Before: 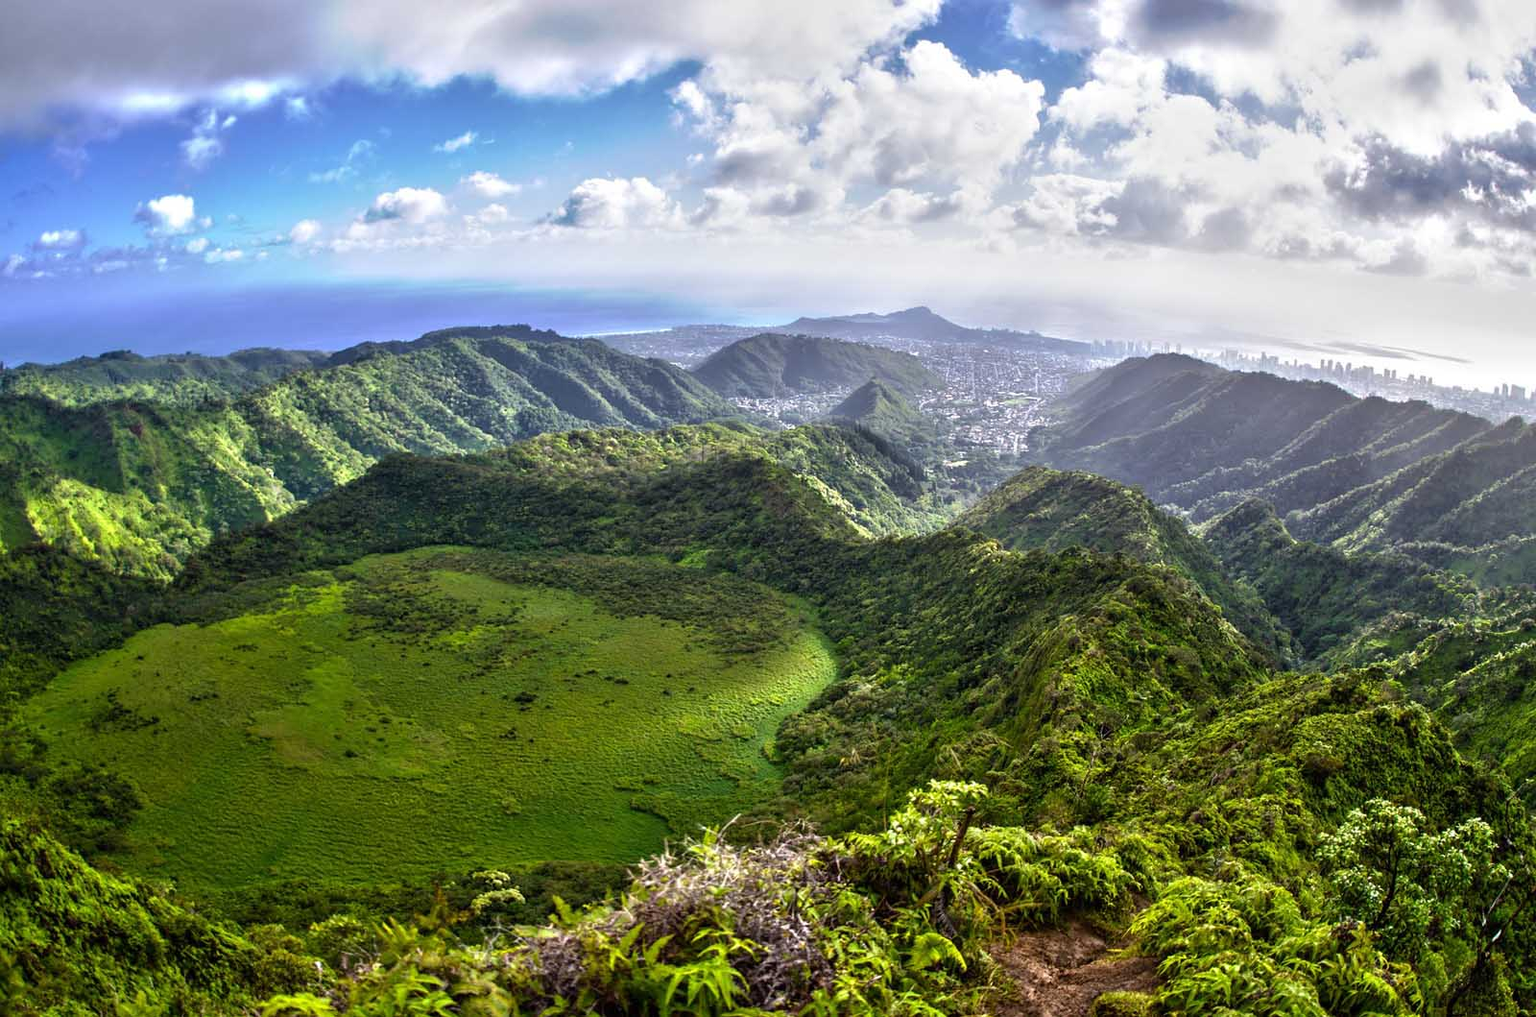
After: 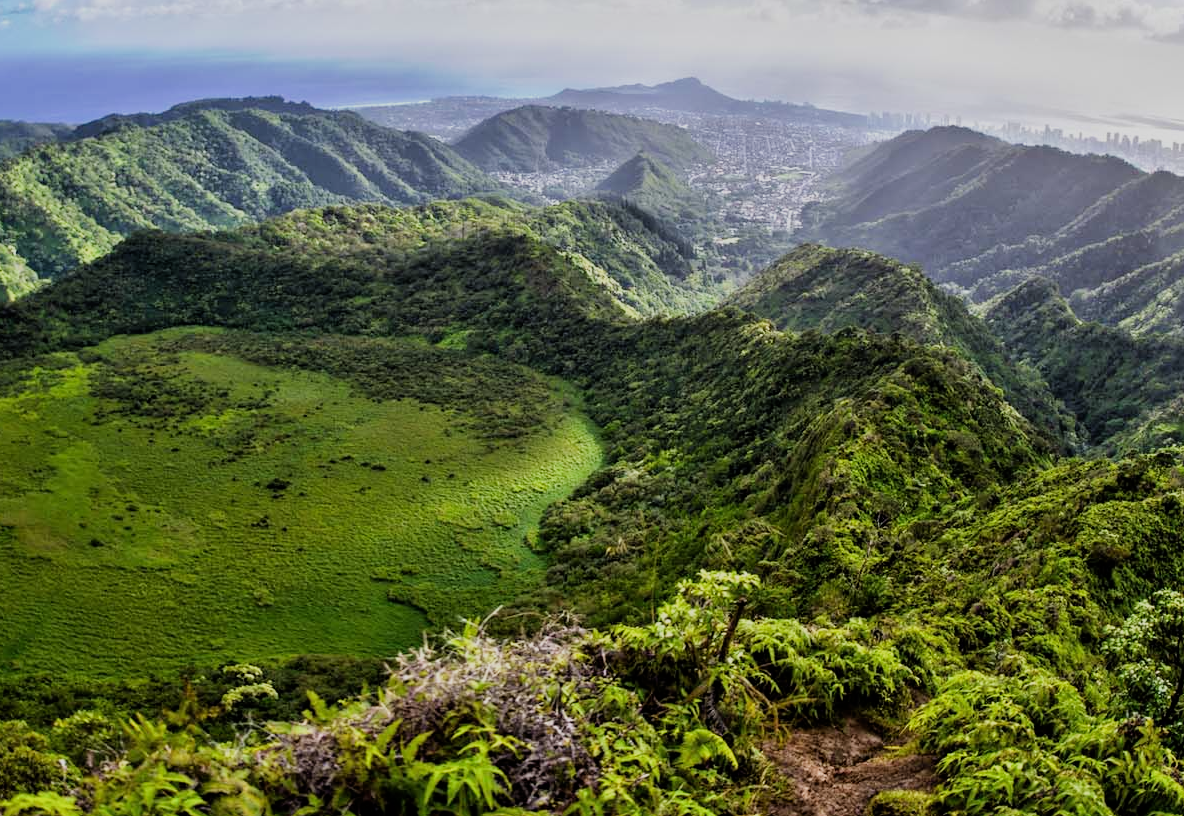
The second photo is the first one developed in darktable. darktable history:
filmic rgb: black relative exposure -7.65 EV, white relative exposure 4.56 EV, hardness 3.61, contrast 1.05
crop: left 16.871%, top 22.857%, right 9.116%
